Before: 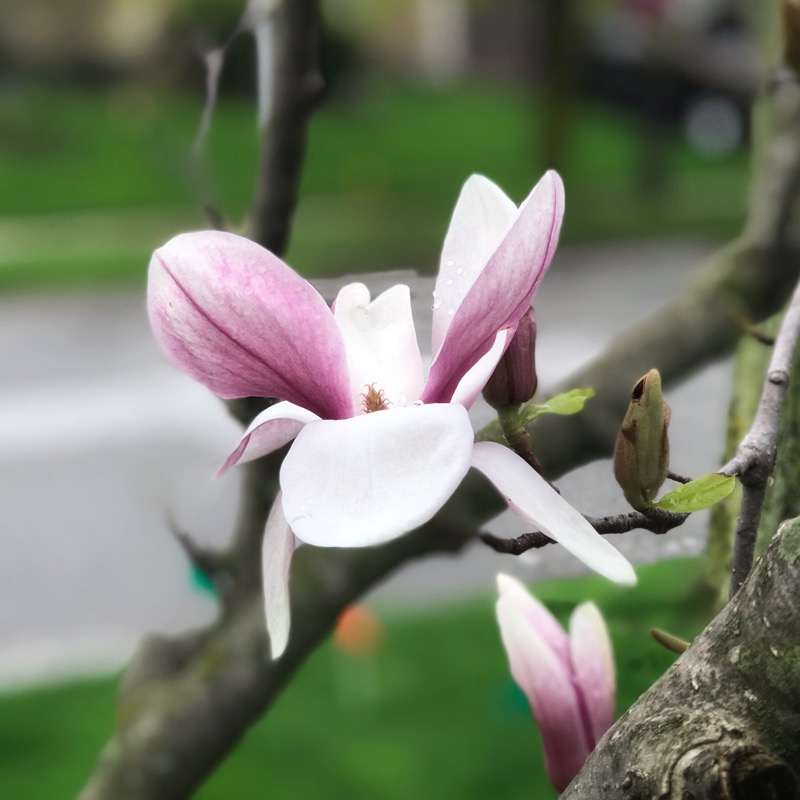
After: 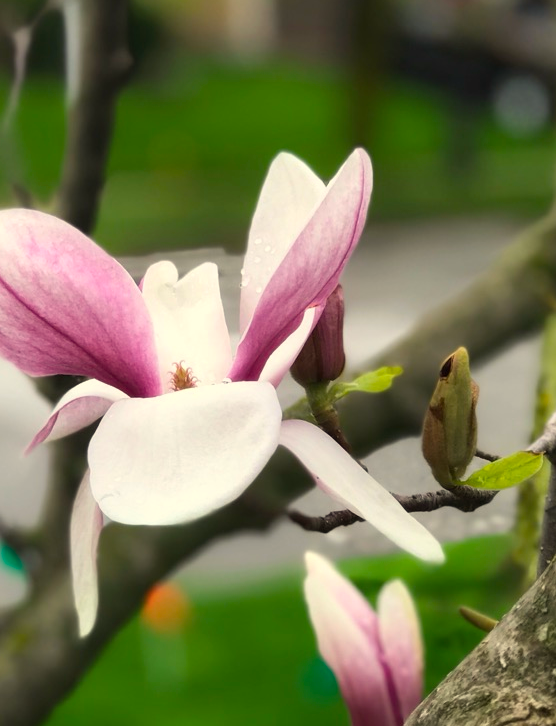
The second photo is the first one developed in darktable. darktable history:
color balance rgb: perceptual saturation grading › global saturation 25%, global vibrance 20%
white balance: red 1.029, blue 0.92
crop and rotate: left 24.034%, top 2.838%, right 6.406%, bottom 6.299%
